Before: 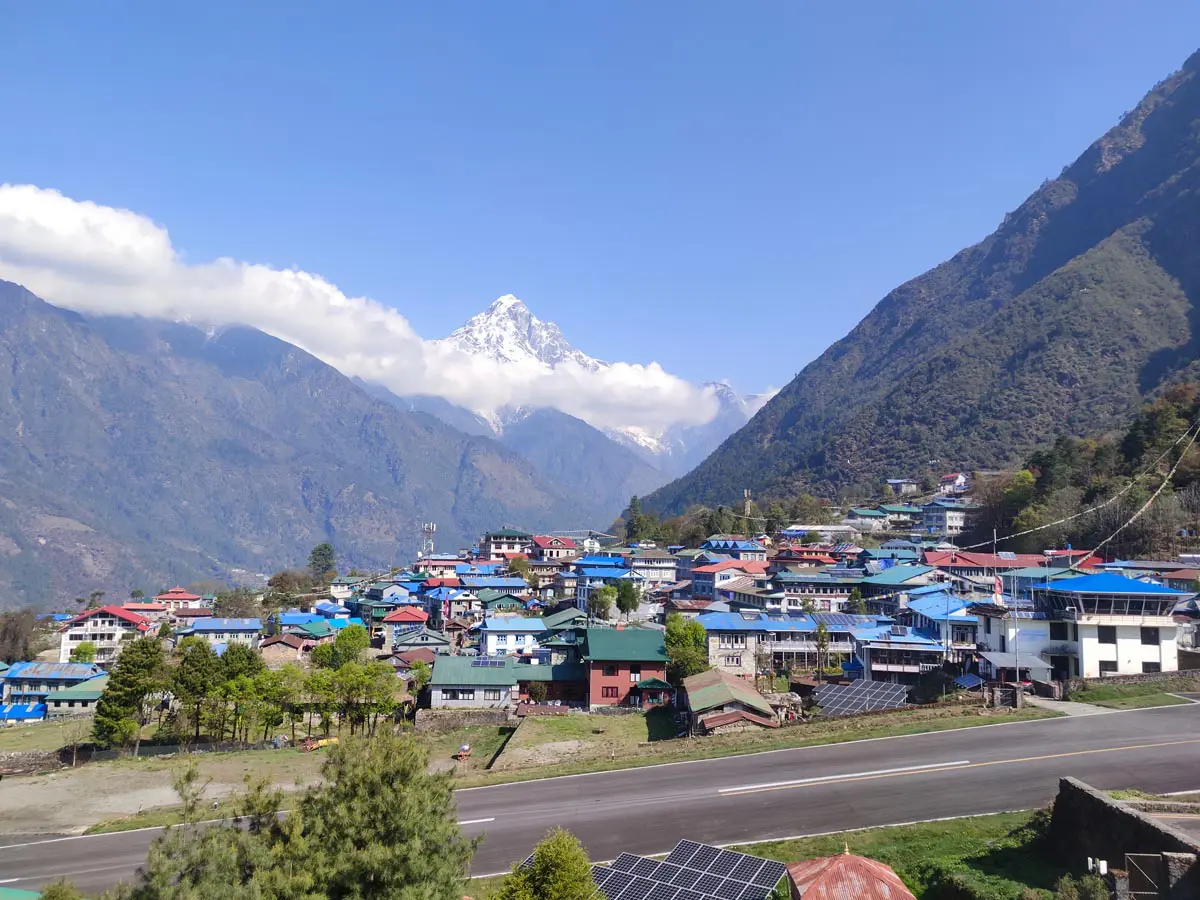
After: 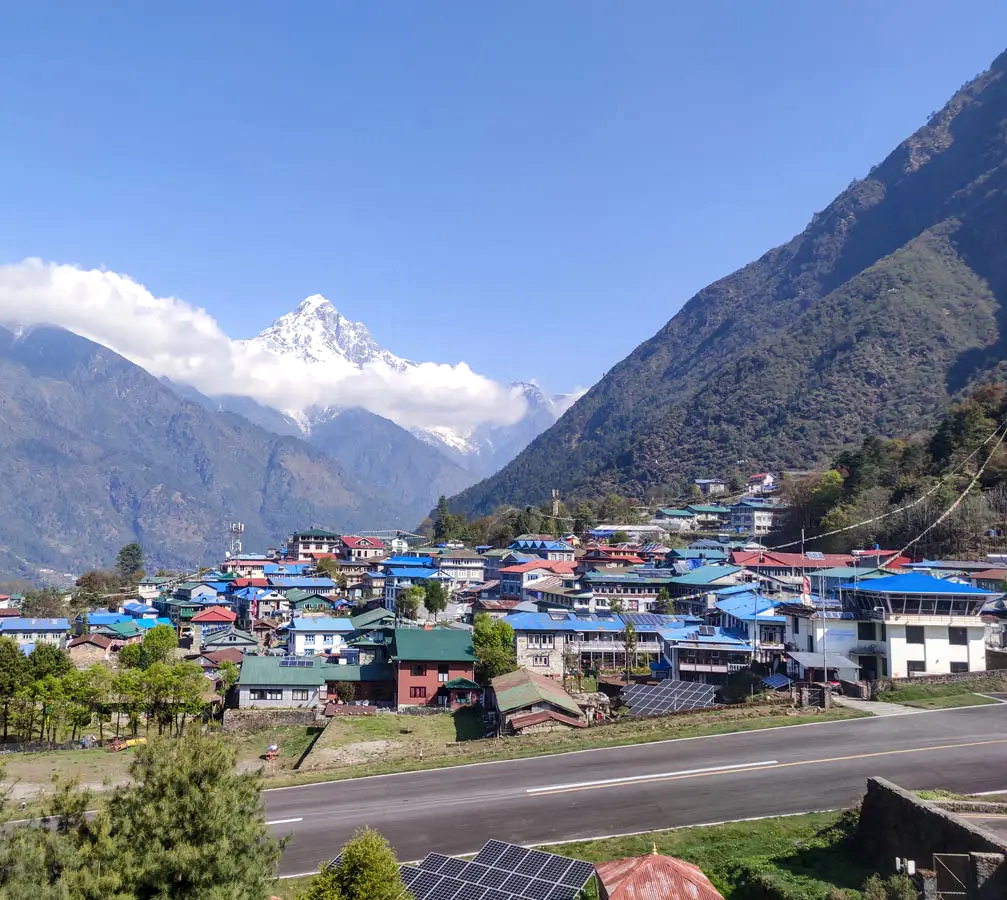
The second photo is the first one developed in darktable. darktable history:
crop: left 16.078%
local contrast: on, module defaults
